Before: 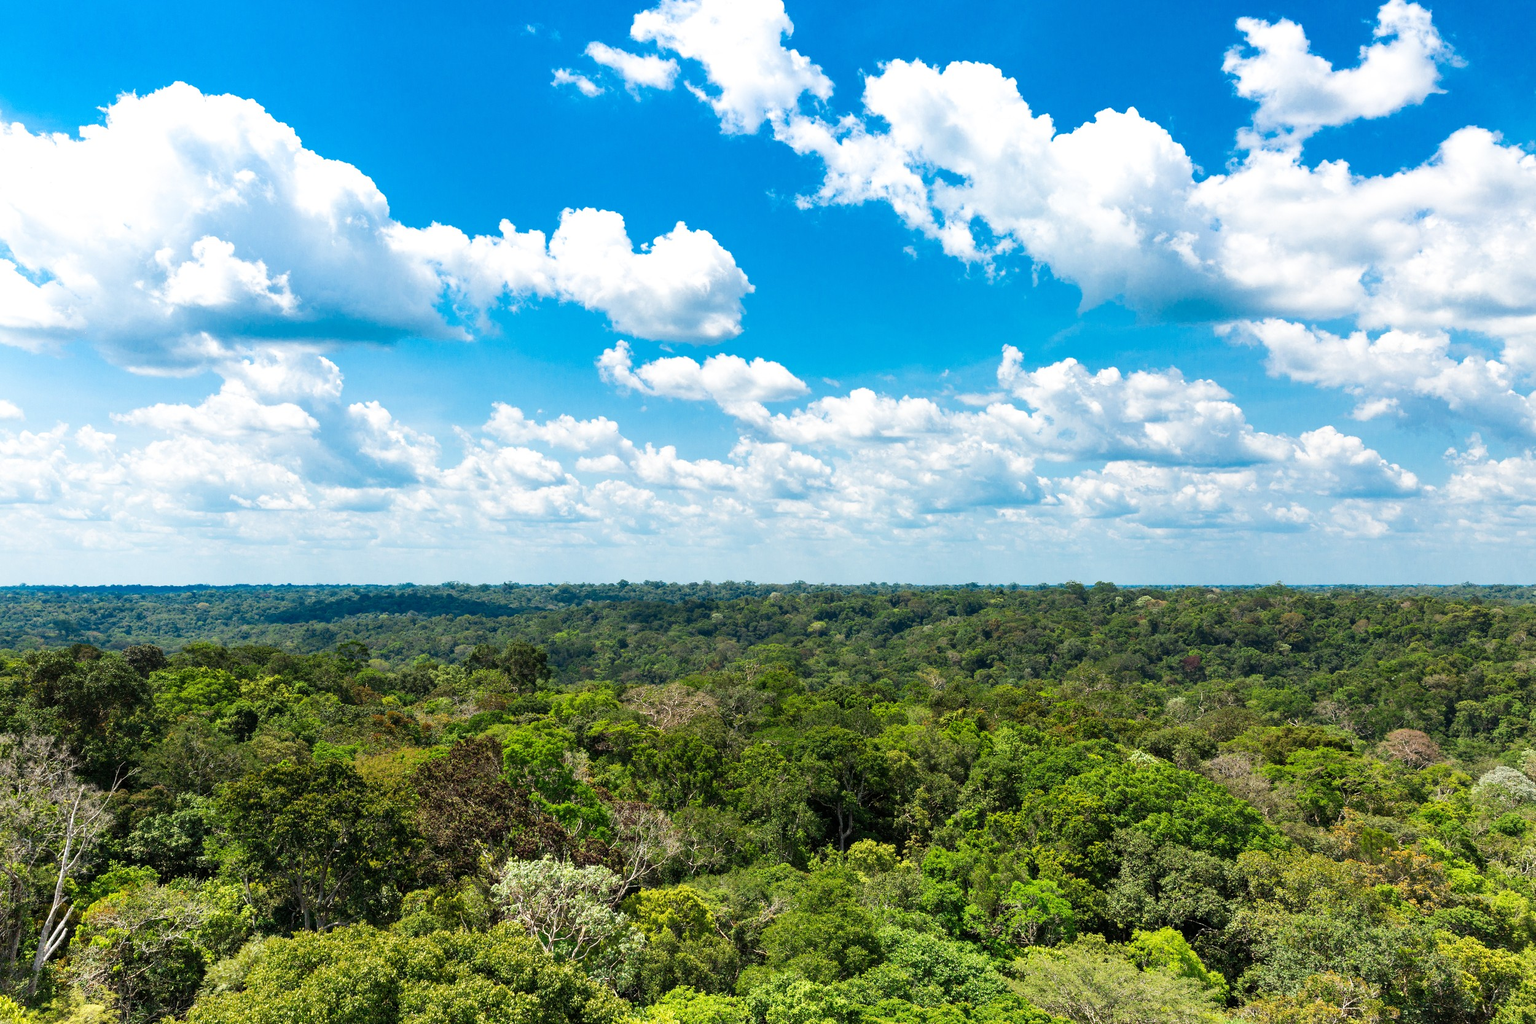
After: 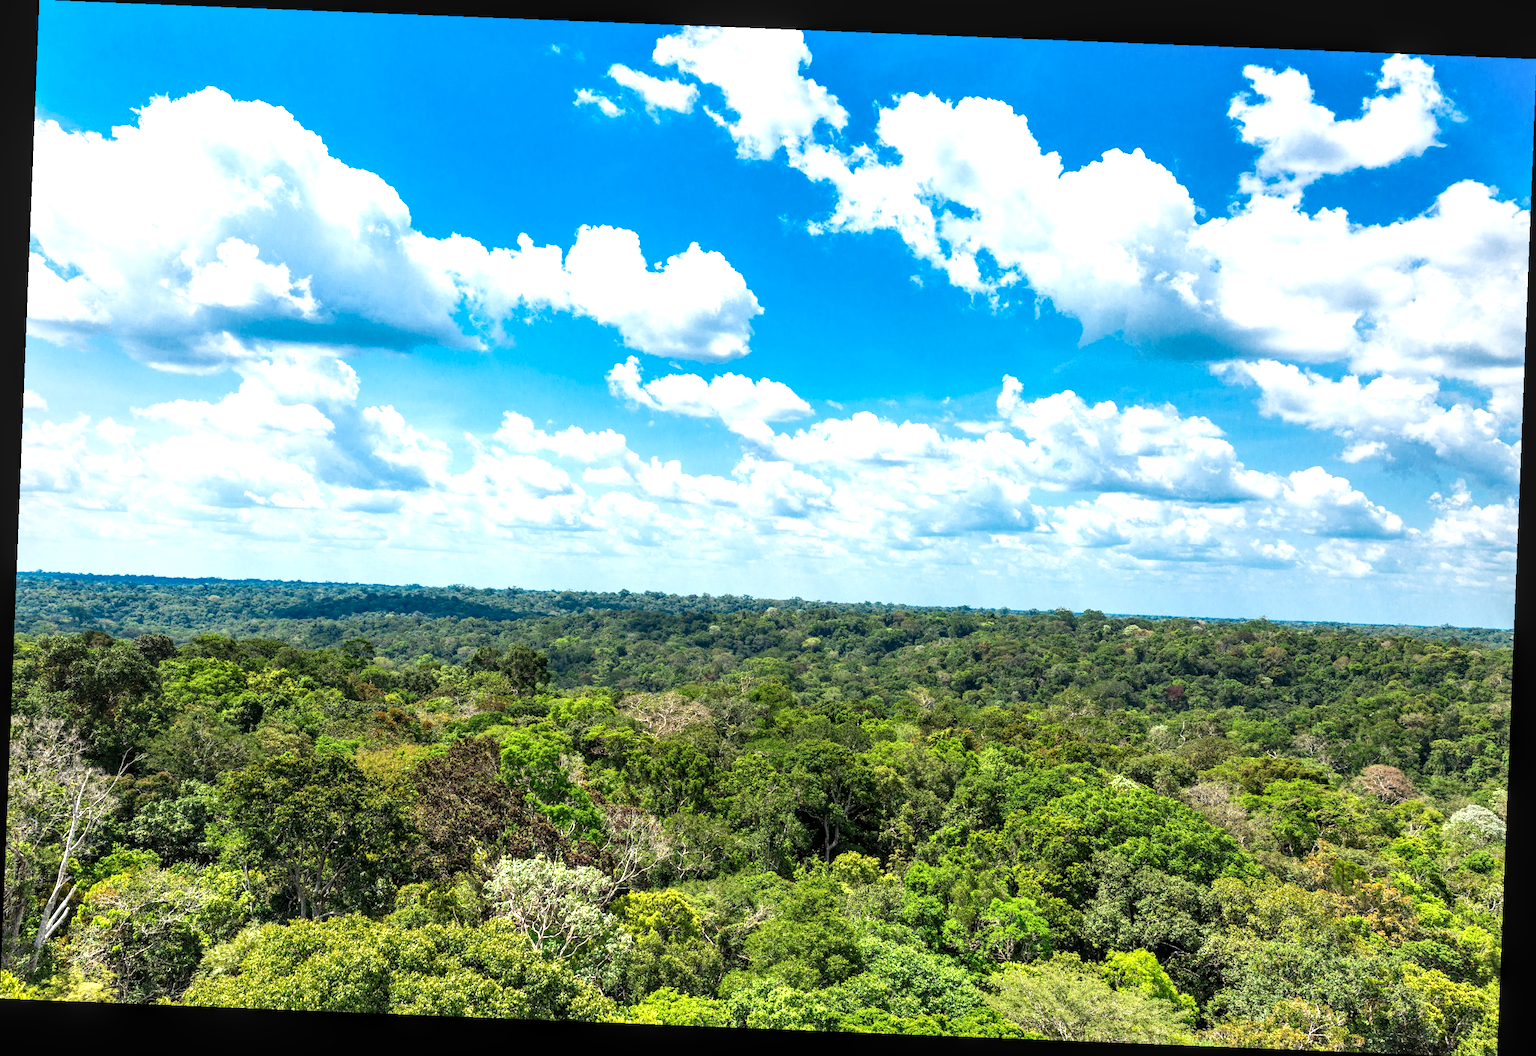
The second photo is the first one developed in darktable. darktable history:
exposure: black level correction 0, exposure 0.5 EV, compensate exposure bias true, compensate highlight preservation false
local contrast: detail 130%
tone equalizer: on, module defaults
white balance: red 0.986, blue 1.01
rotate and perspective: rotation 2.27°, automatic cropping off
